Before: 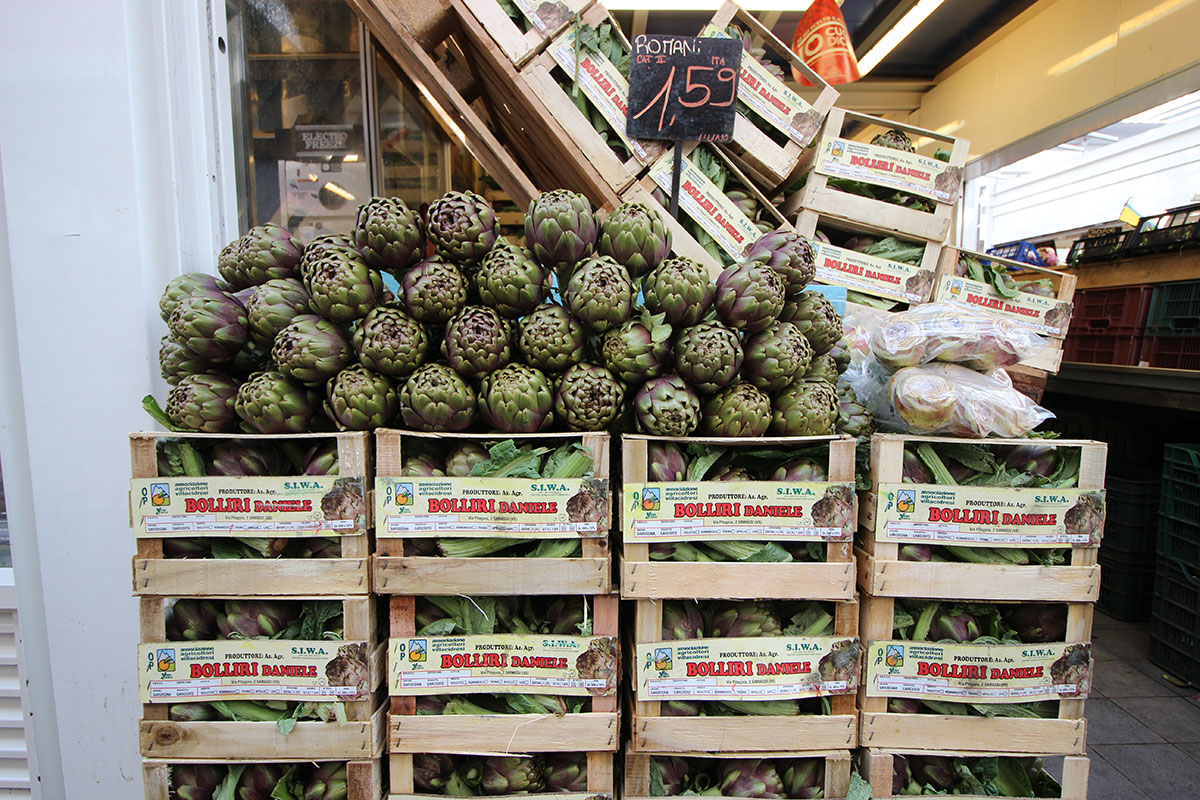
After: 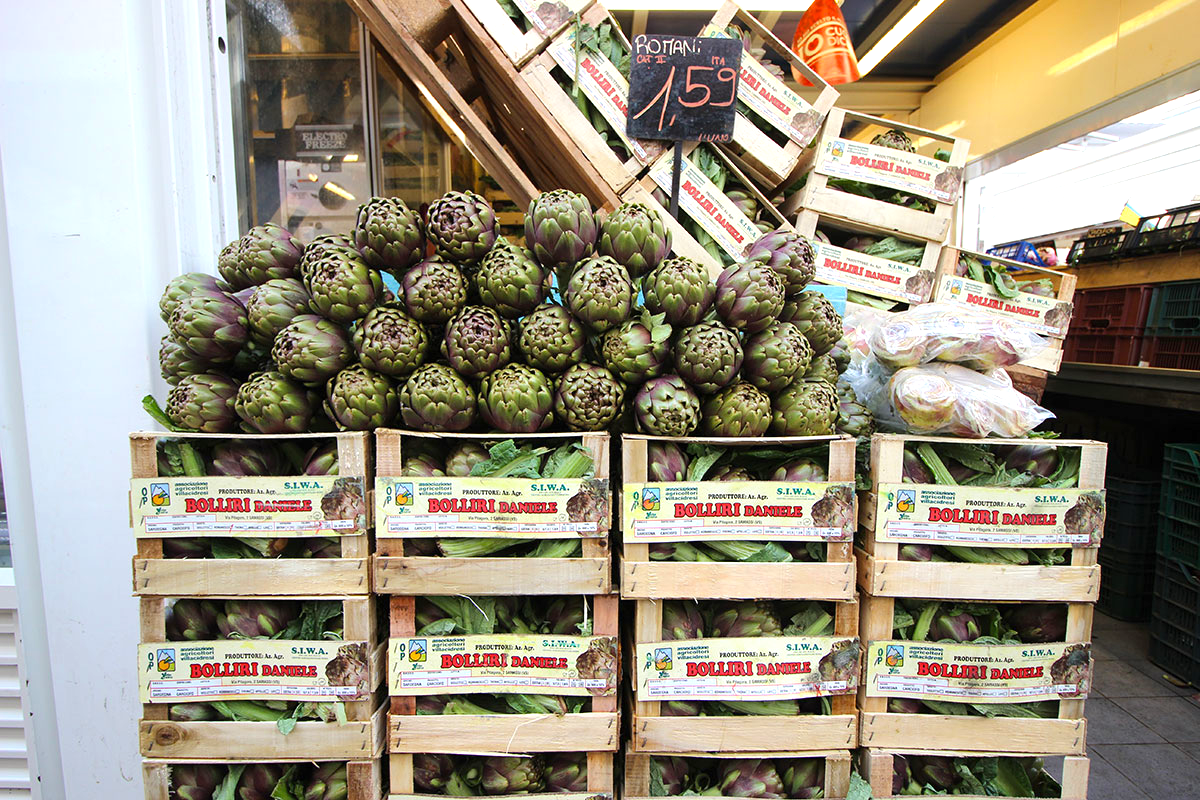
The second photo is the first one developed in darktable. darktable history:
color calibration: output colorfulness [0.12, 0.12, 0.12, 0], output brightness [0.12, 0.12, 0.12, 0], illuminant same as pipeline (D50), x 0.346, y 0.359, temperature 5002.42 K
